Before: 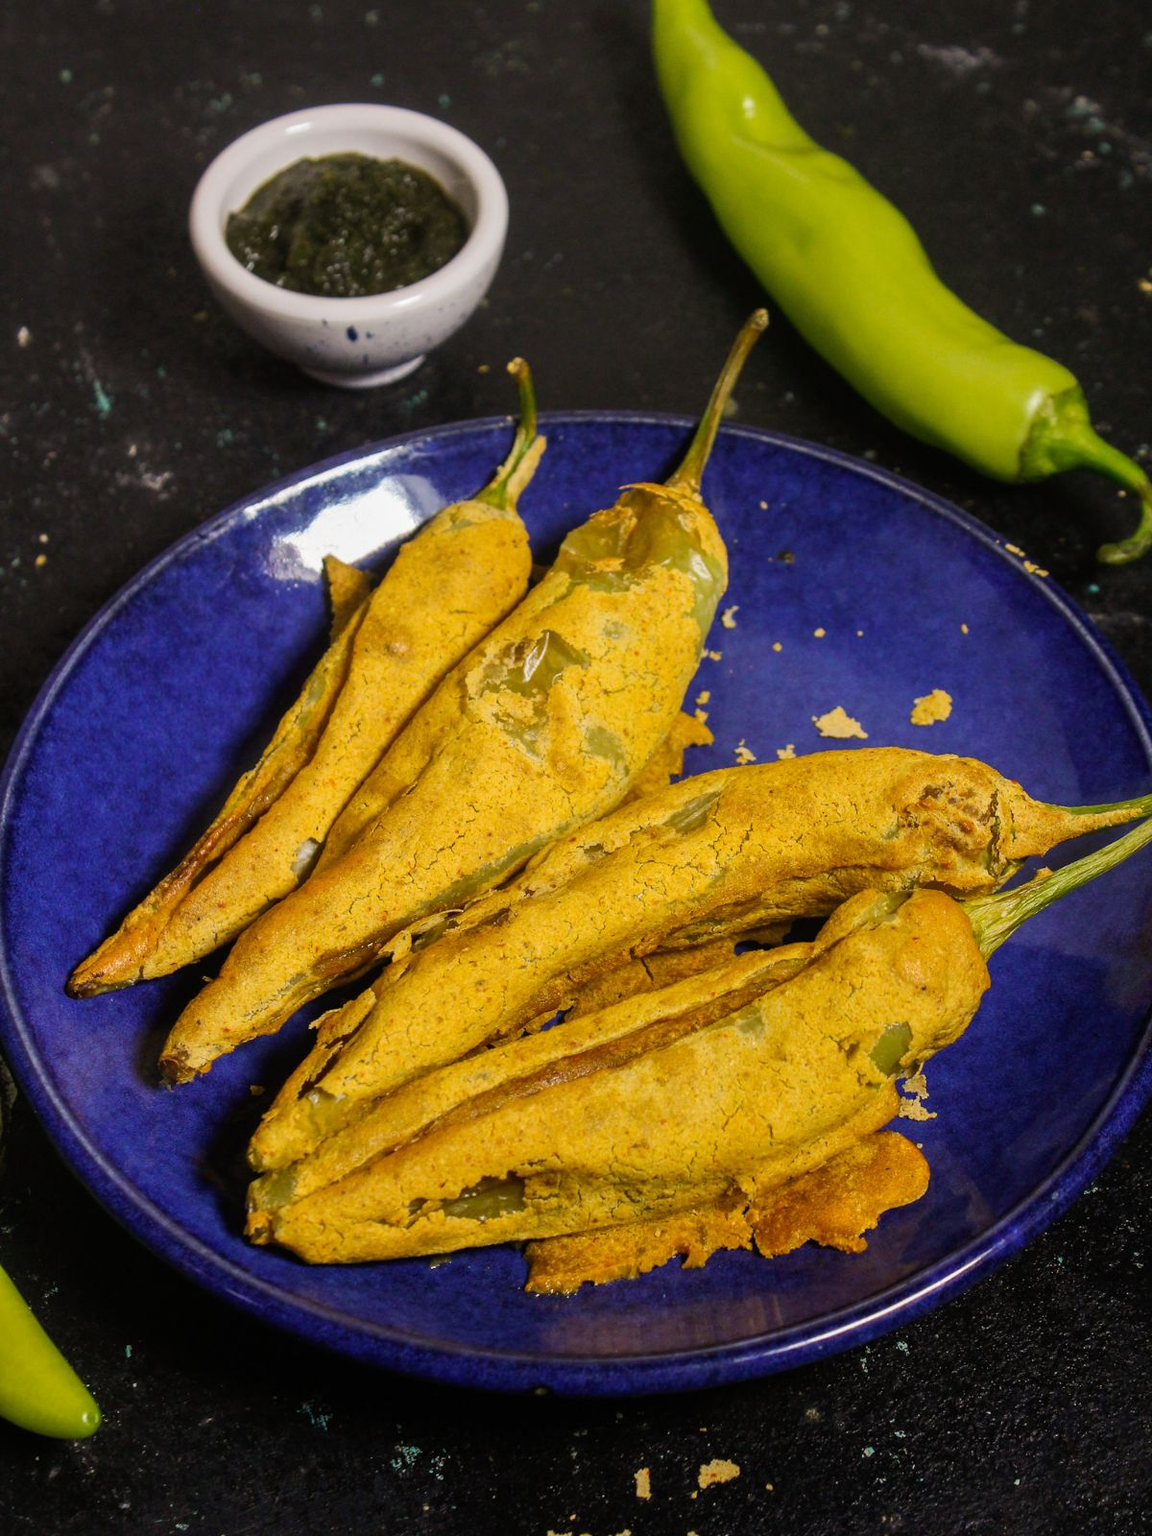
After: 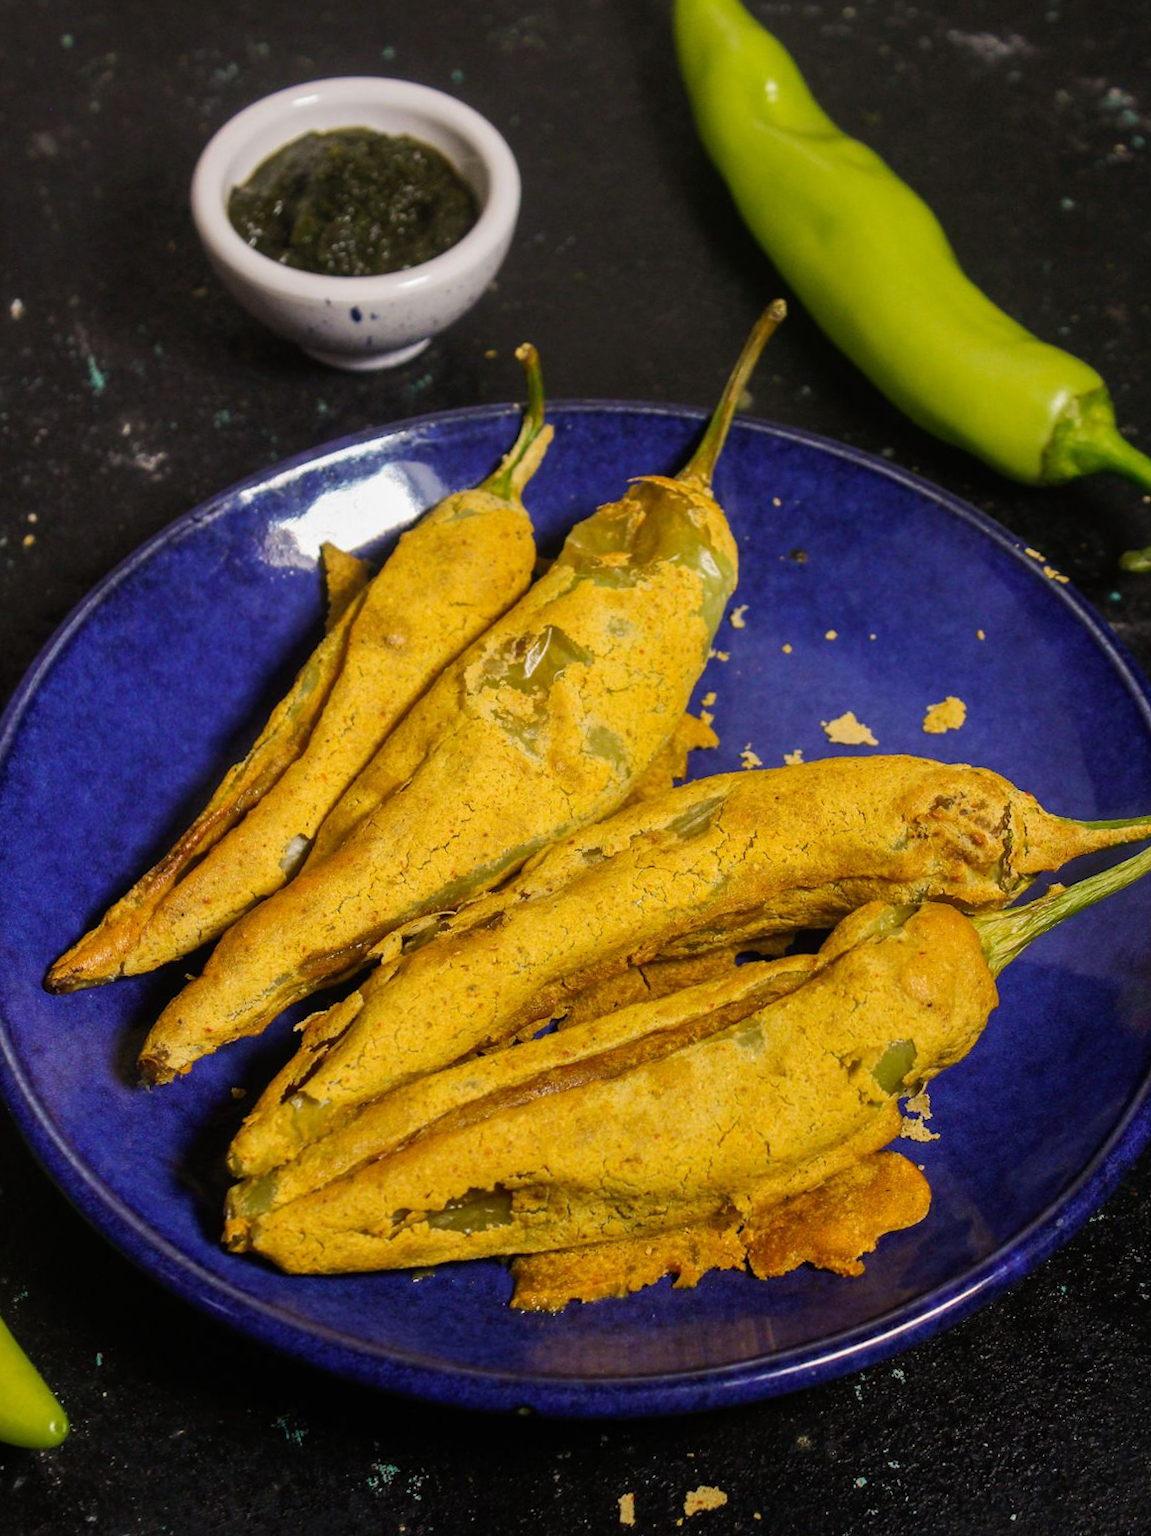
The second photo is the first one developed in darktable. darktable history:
crop and rotate: angle -1.42°
